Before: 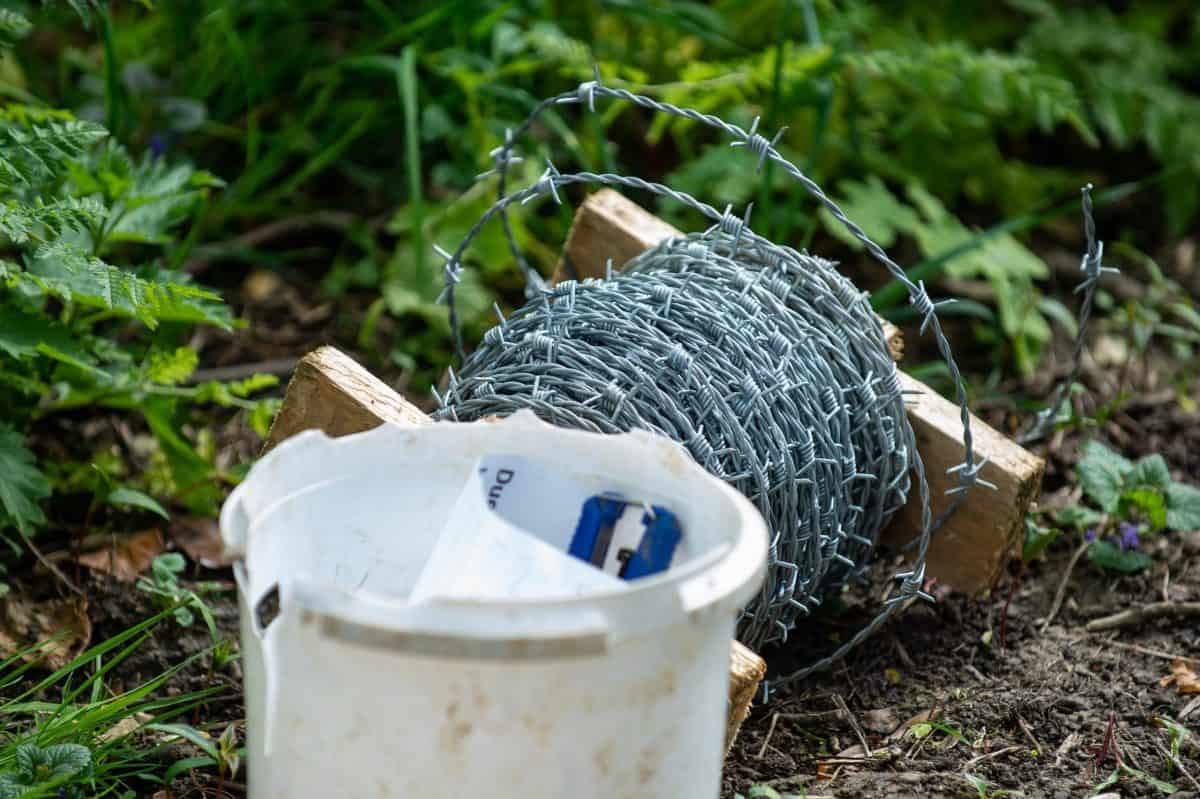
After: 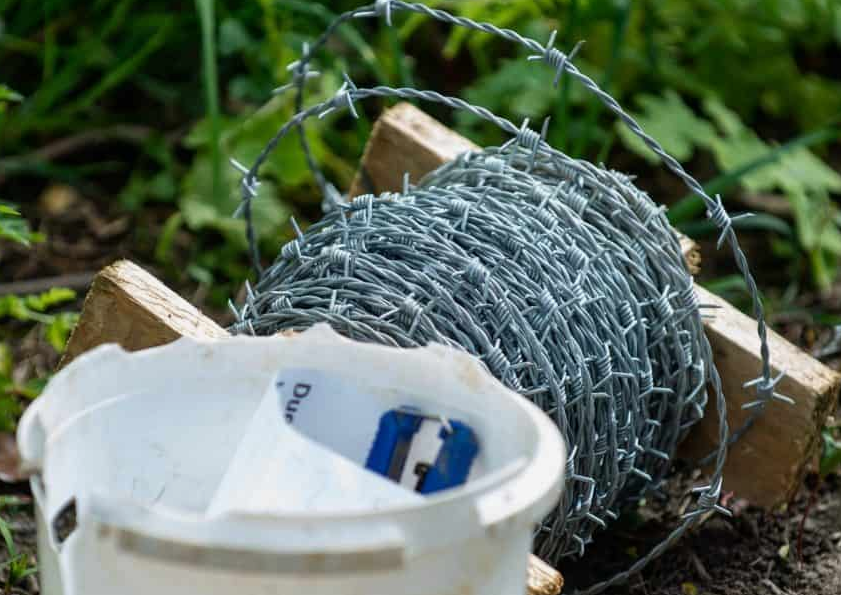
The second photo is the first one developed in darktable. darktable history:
crop and rotate: left 16.935%, top 10.79%, right 12.904%, bottom 14.667%
exposure: exposure -0.109 EV, compensate highlight preservation false
